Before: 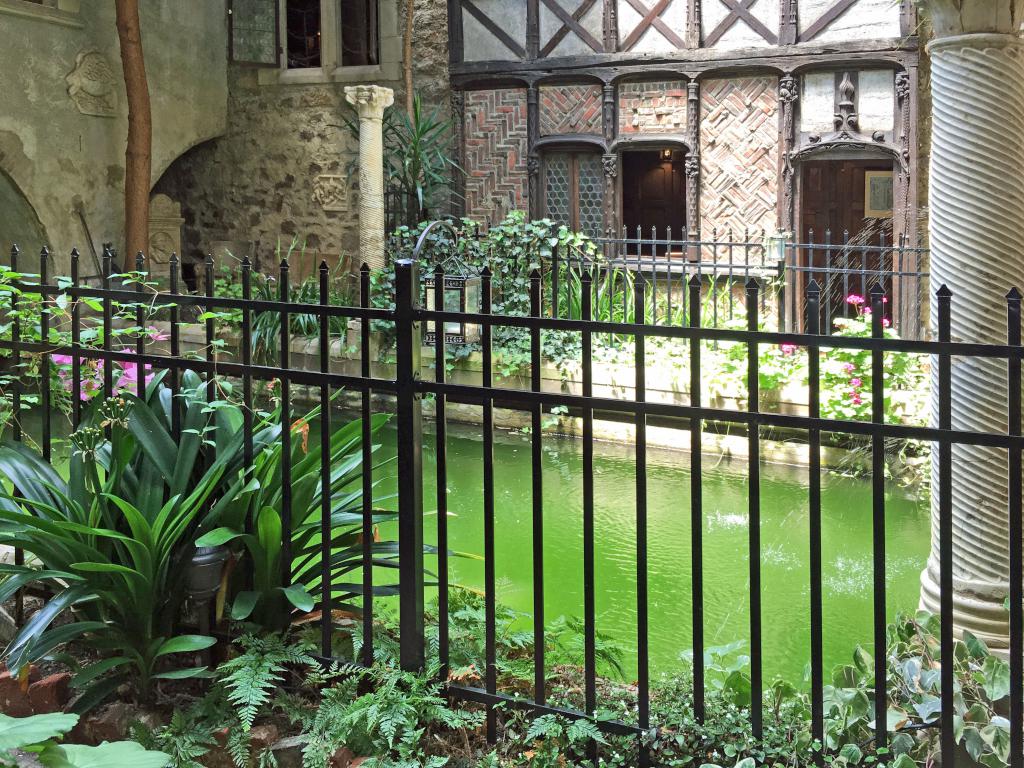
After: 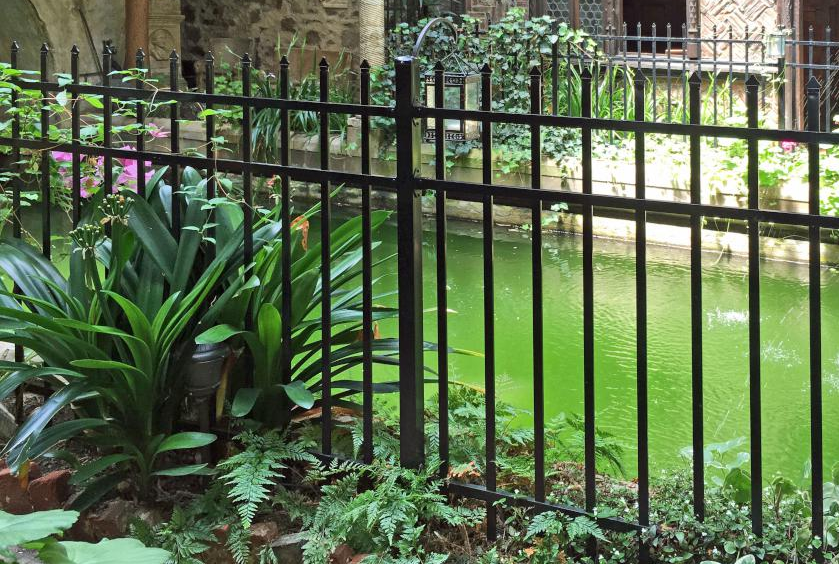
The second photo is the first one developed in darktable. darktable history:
crop: top 26.524%, right 18.05%
